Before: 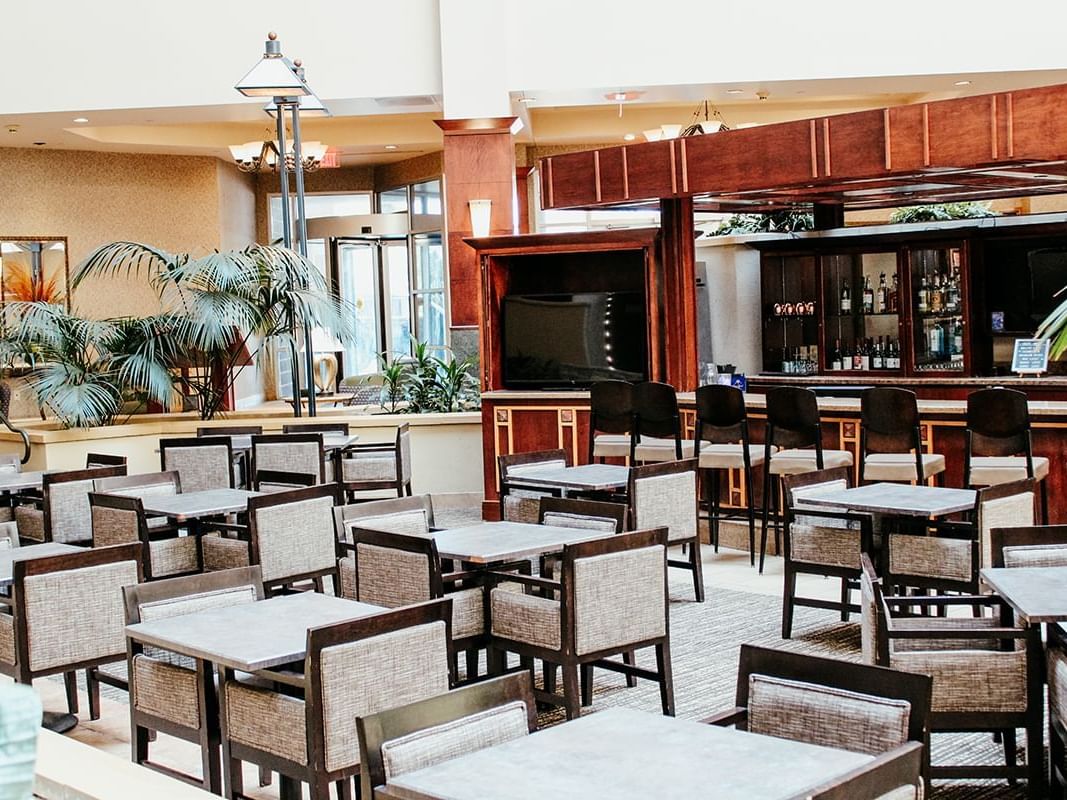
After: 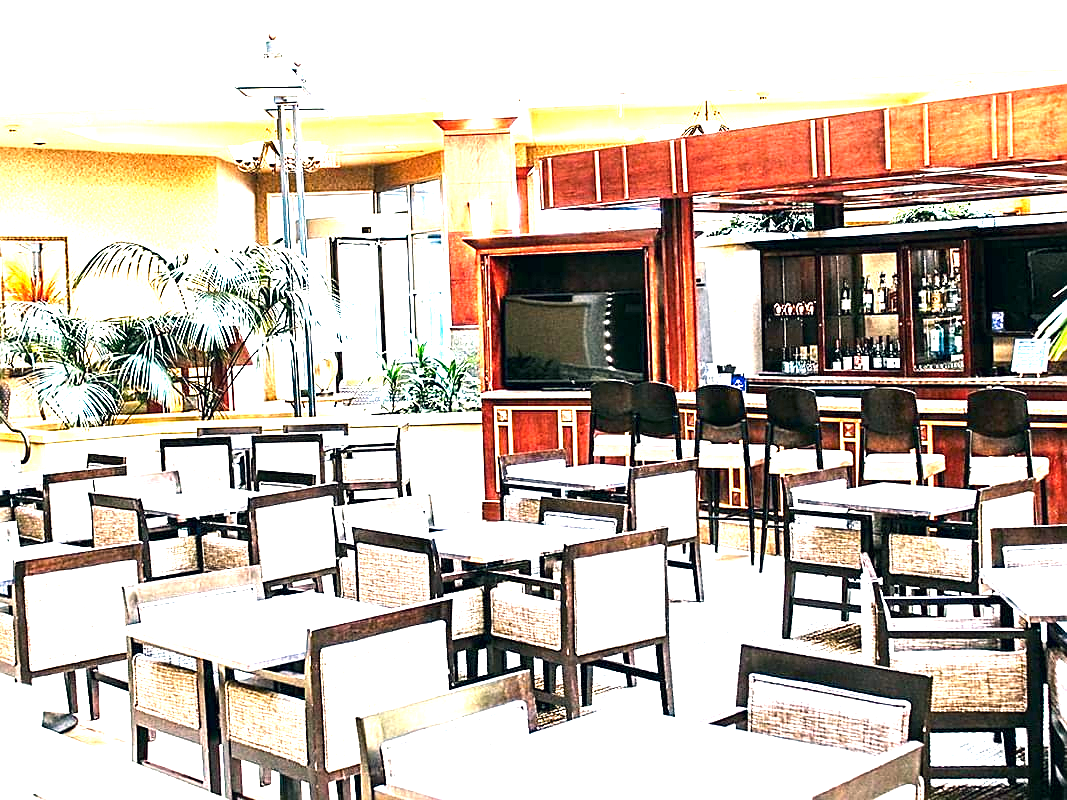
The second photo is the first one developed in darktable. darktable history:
sharpen: on, module defaults
color correction: highlights a* 0.311, highlights b* 2.67, shadows a* -1.27, shadows b* -4.09
color balance rgb: power › luminance -7.607%, power › chroma 1.078%, power › hue 217.27°, perceptual saturation grading › global saturation 3.108%, global vibrance 24.857%
exposure: black level correction 0, exposure 2.295 EV, compensate exposure bias true, compensate highlight preservation false
